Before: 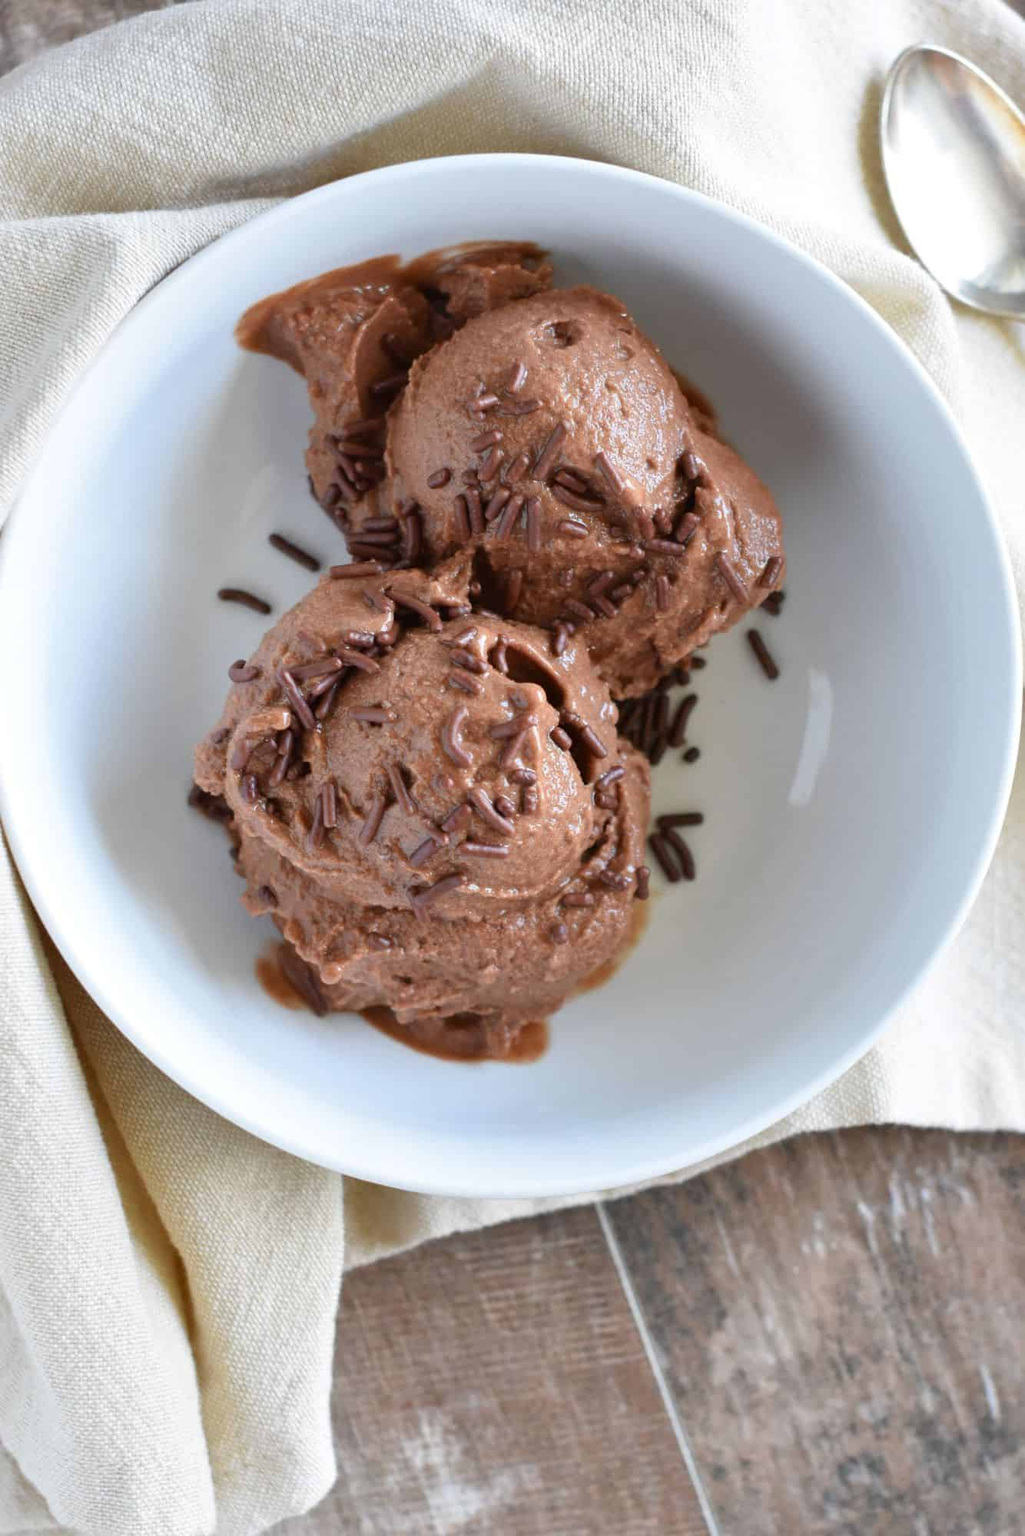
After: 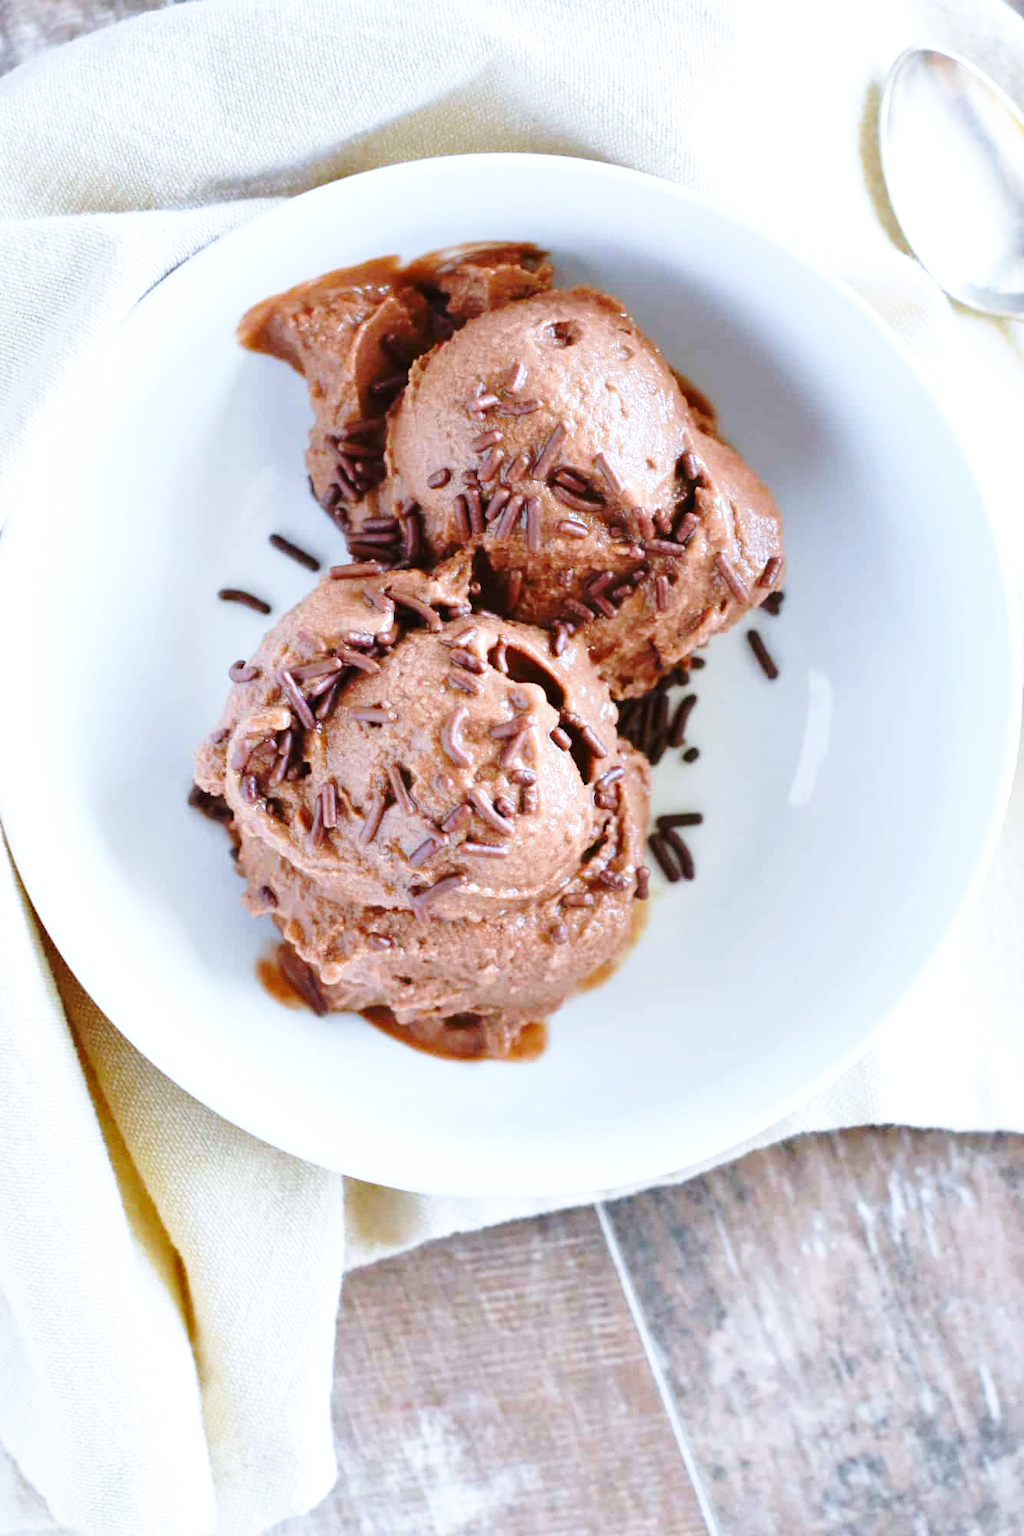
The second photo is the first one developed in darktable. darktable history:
color balance: output saturation 110%
exposure: exposure 0.2 EV, compensate highlight preservation false
base curve: curves: ch0 [(0, 0) (0.032, 0.037) (0.105, 0.228) (0.435, 0.76) (0.856, 0.983) (1, 1)], preserve colors none
white balance: red 0.931, blue 1.11
